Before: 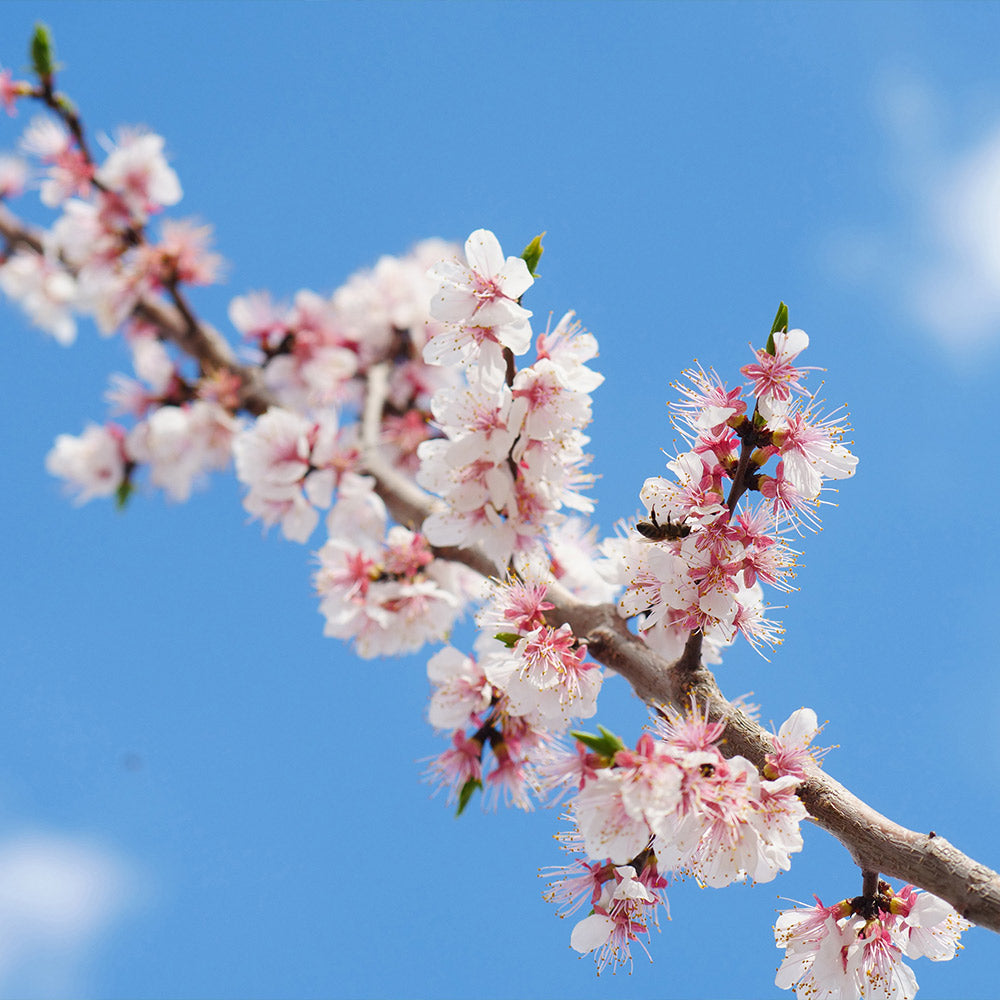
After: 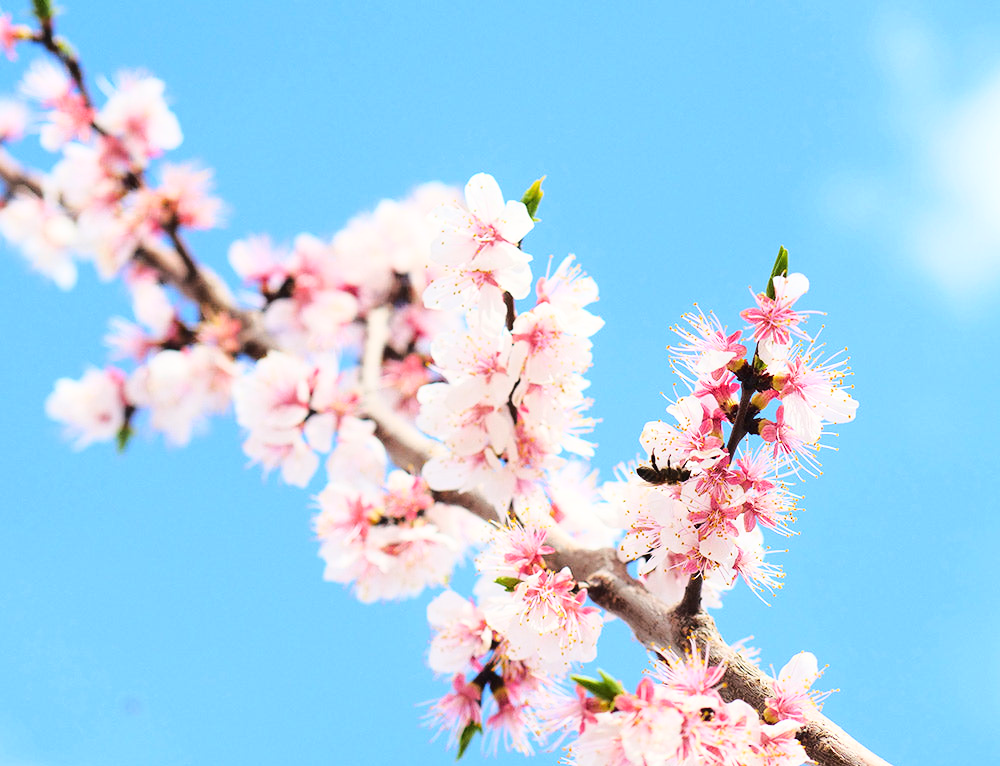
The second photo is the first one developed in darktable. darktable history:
base curve: curves: ch0 [(0, 0) (0.032, 0.037) (0.105, 0.228) (0.435, 0.76) (0.856, 0.983) (1, 1)]
crop: top 5.667%, bottom 17.637%
